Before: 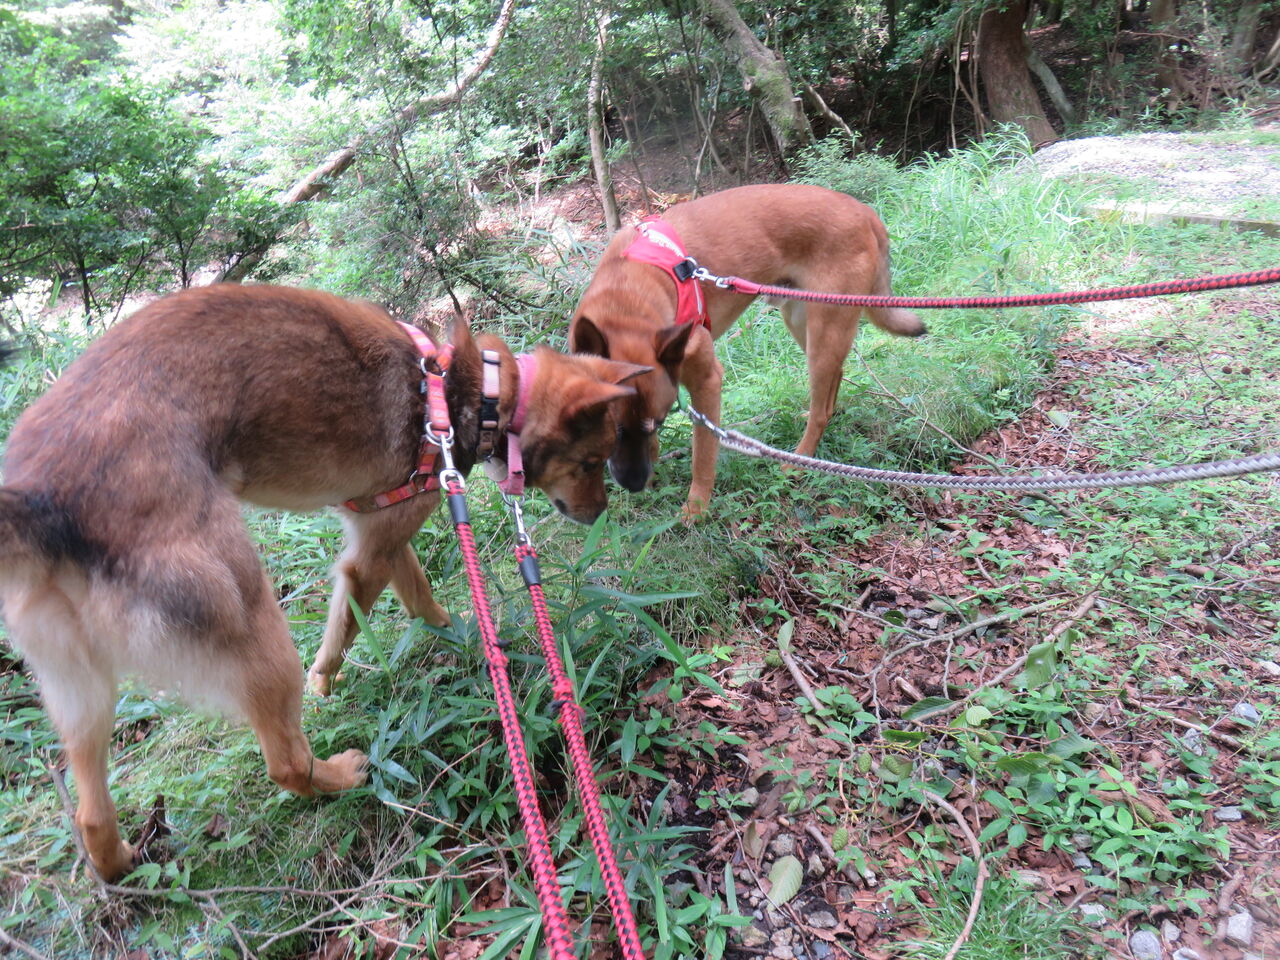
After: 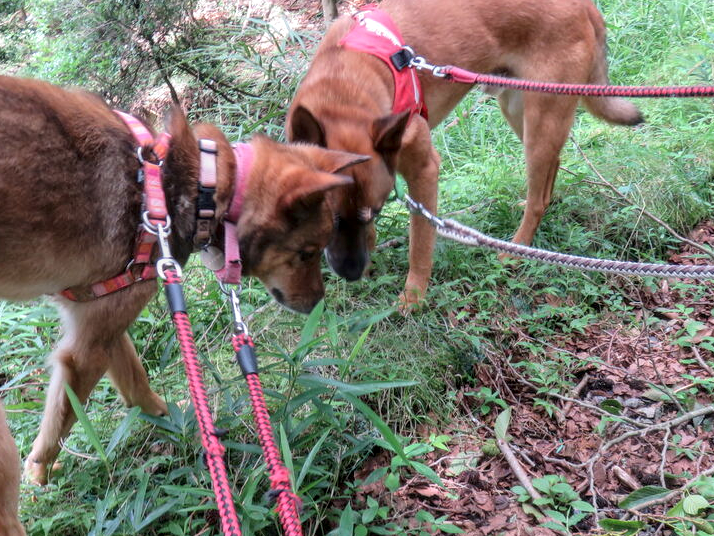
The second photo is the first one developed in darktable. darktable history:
crop and rotate: left 22.13%, top 22.054%, right 22.026%, bottom 22.102%
white balance: emerald 1
local contrast: highlights 25%, detail 130%
